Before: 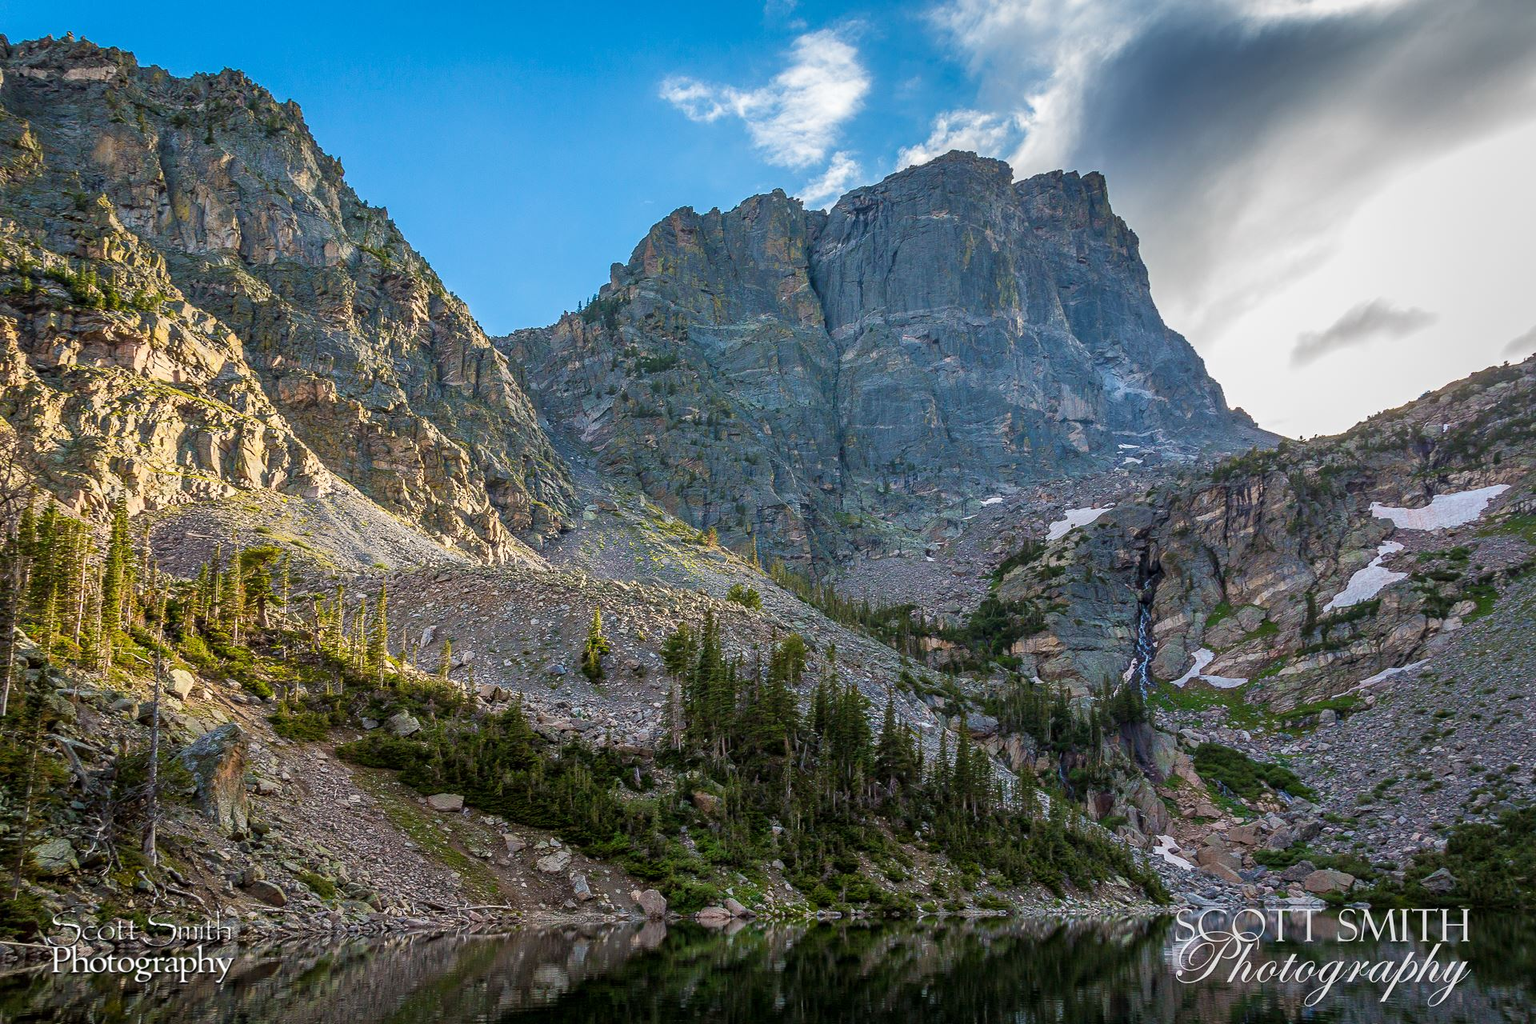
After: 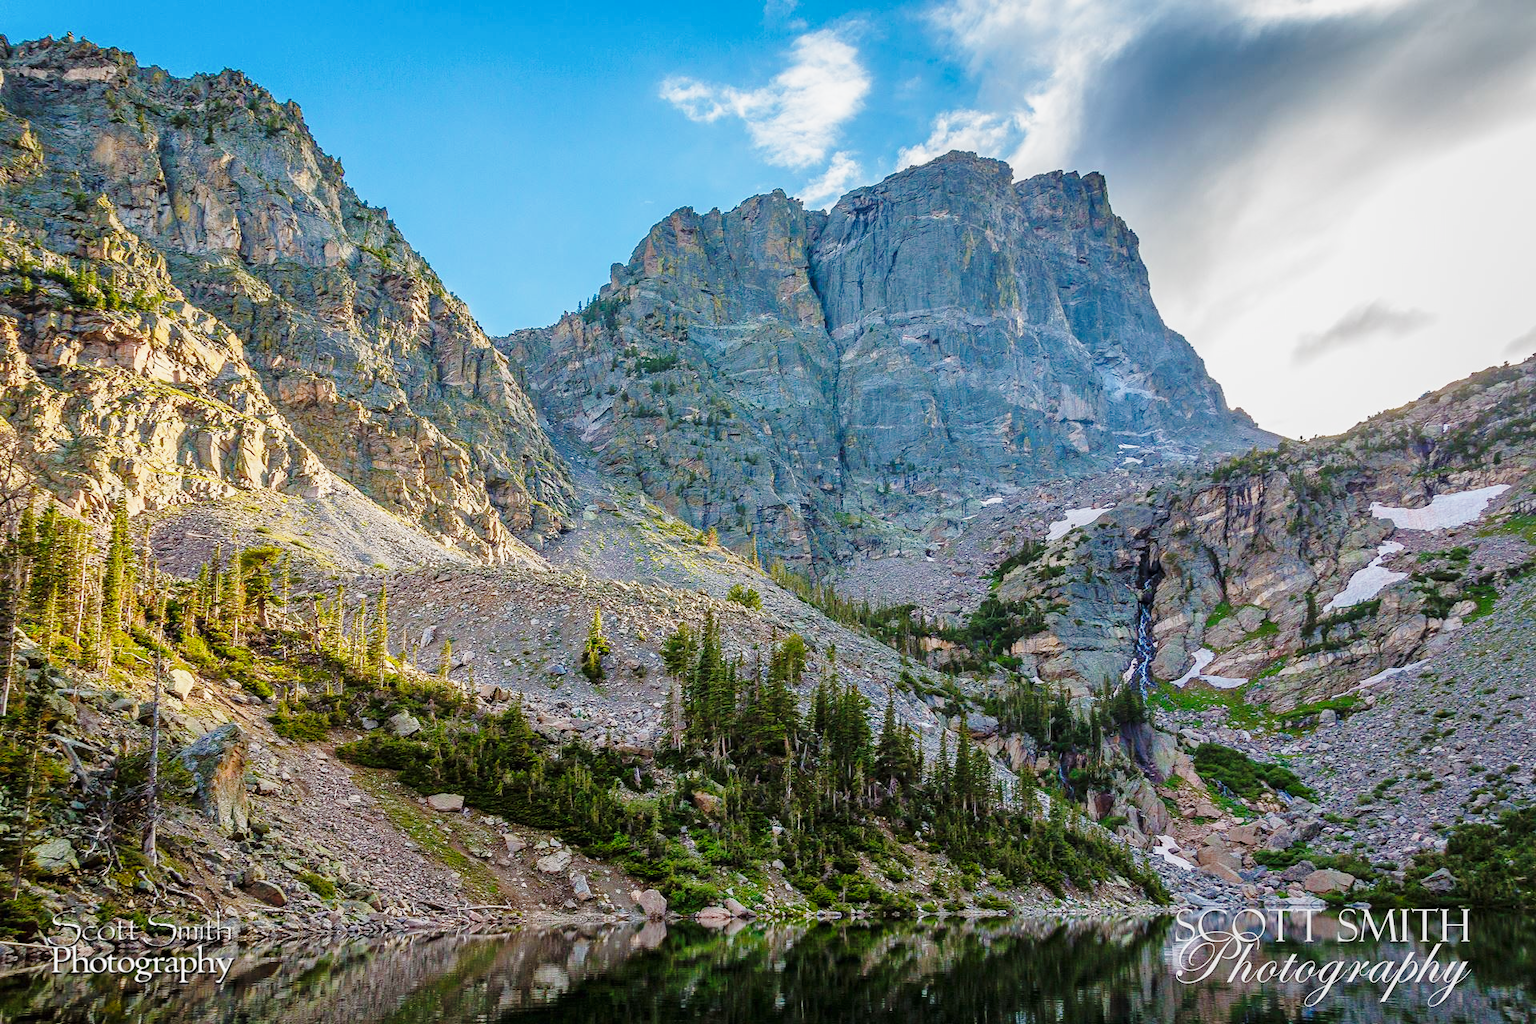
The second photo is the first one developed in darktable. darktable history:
exposure: black level correction 0, compensate exposure bias true, compensate highlight preservation false
base curve: curves: ch0 [(0, 0) (0.028, 0.03) (0.121, 0.232) (0.46, 0.748) (0.859, 0.968) (1, 1)], preserve colors none
tone equalizer: -8 EV 0.25 EV, -7 EV 0.417 EV, -6 EV 0.417 EV, -5 EV 0.25 EV, -3 EV -0.25 EV, -2 EV -0.417 EV, -1 EV -0.417 EV, +0 EV -0.25 EV, edges refinement/feathering 500, mask exposure compensation -1.57 EV, preserve details guided filter
